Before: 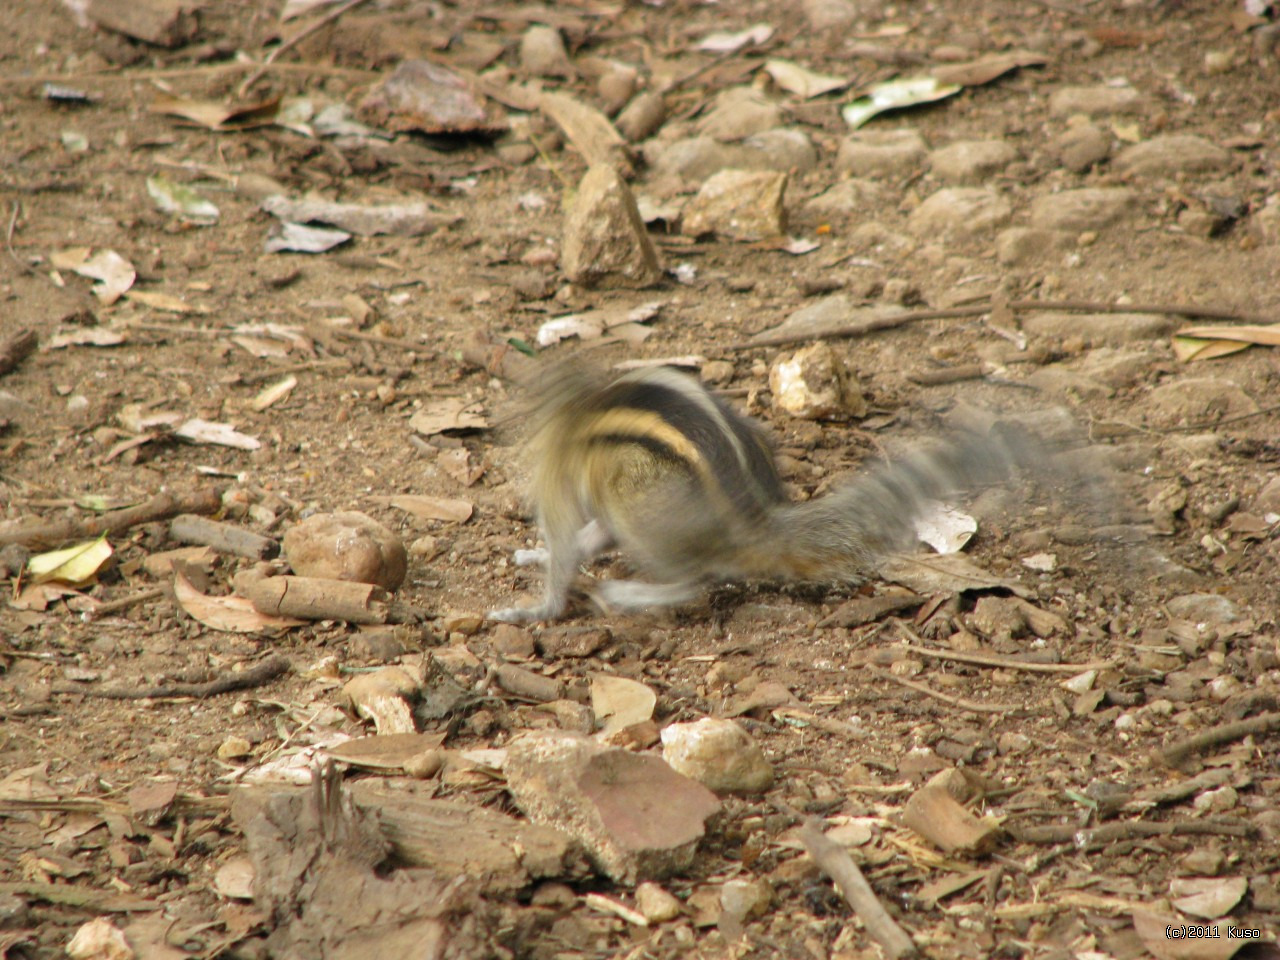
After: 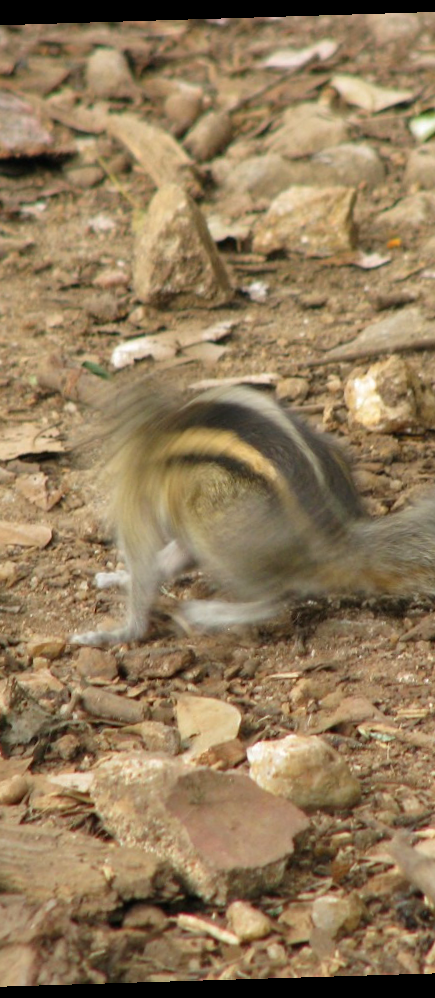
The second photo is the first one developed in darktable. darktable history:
crop: left 33.36%, right 33.36%
rotate and perspective: rotation -1.75°, automatic cropping off
